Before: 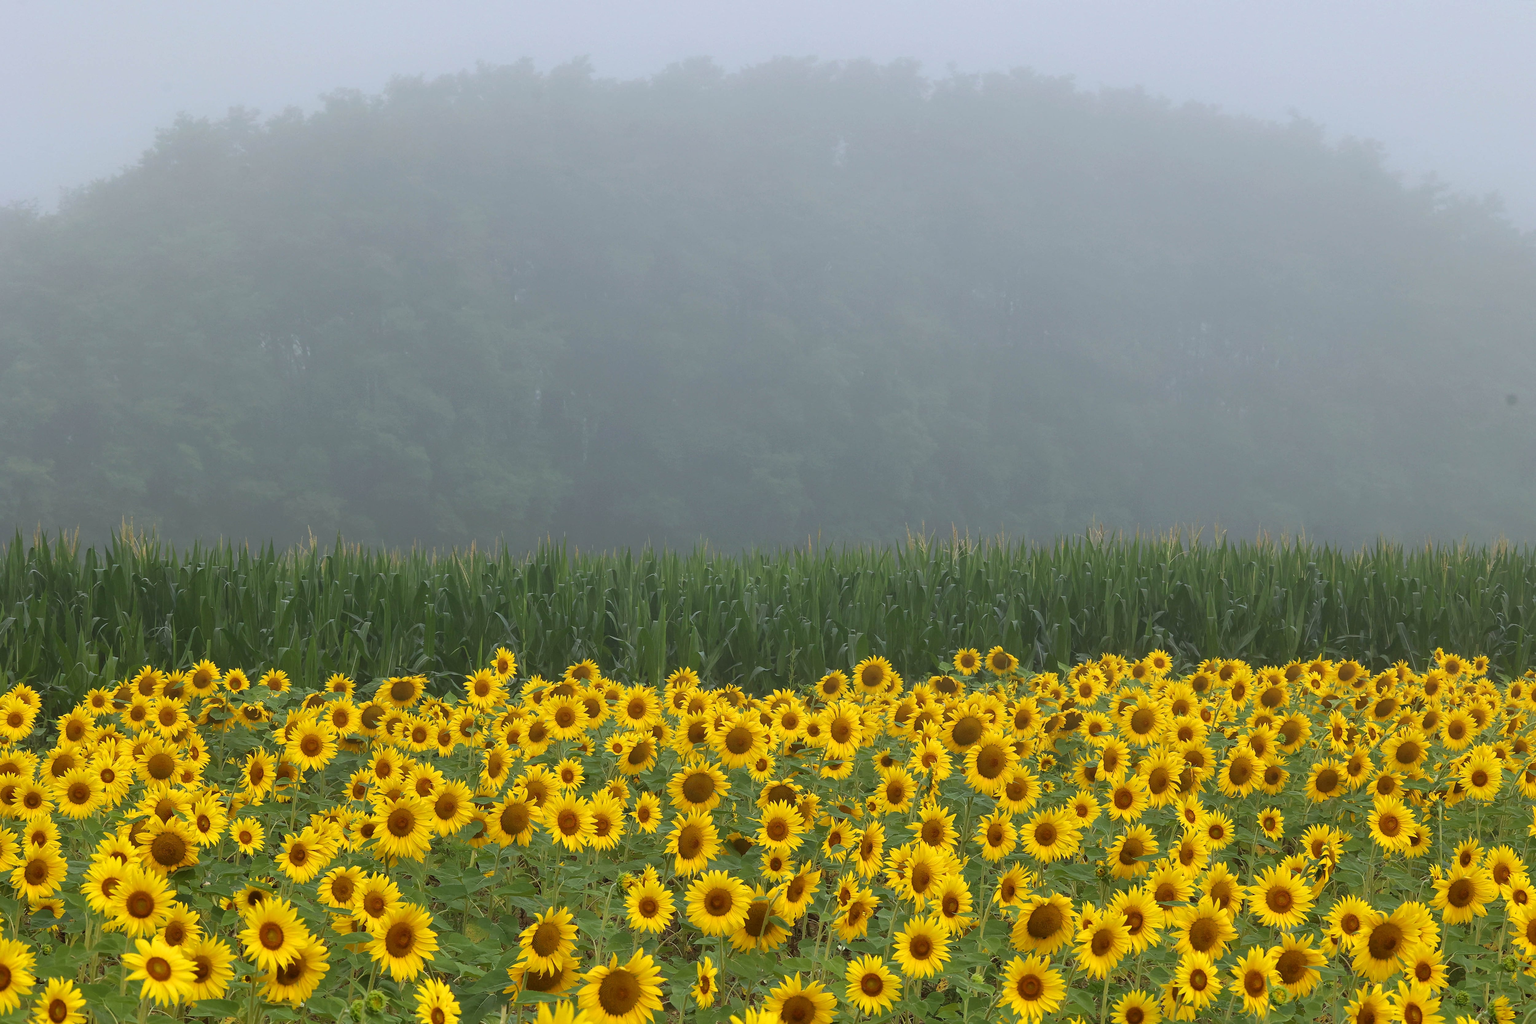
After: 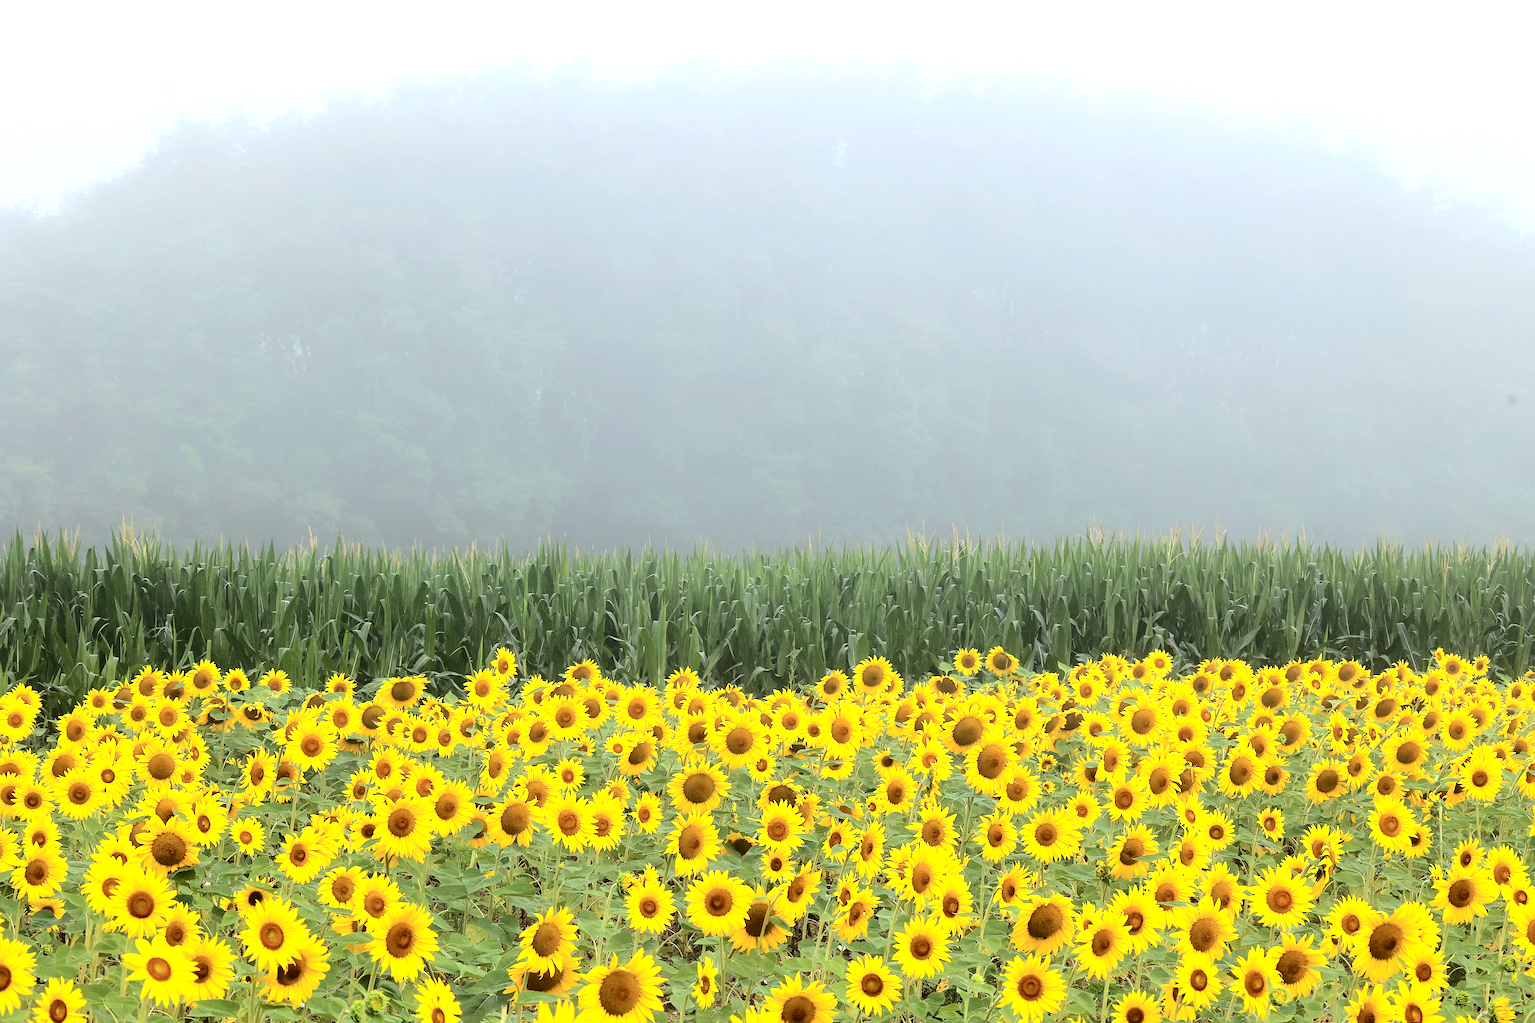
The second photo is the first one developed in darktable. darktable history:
tone curve: curves: ch0 [(0, 0) (0.003, 0.018) (0.011, 0.021) (0.025, 0.028) (0.044, 0.039) (0.069, 0.05) (0.1, 0.06) (0.136, 0.081) (0.177, 0.117) (0.224, 0.161) (0.277, 0.226) (0.335, 0.315) (0.399, 0.421) (0.468, 0.53) (0.543, 0.627) (0.623, 0.726) (0.709, 0.789) (0.801, 0.859) (0.898, 0.924) (1, 1)], color space Lab, independent channels, preserve colors none
tone equalizer: -8 EV -1.11 EV, -7 EV -0.991 EV, -6 EV -0.85 EV, -5 EV -0.565 EV, -3 EV 0.567 EV, -2 EV 0.885 EV, -1 EV 1 EV, +0 EV 1.06 EV
sharpen: amount 0.21
